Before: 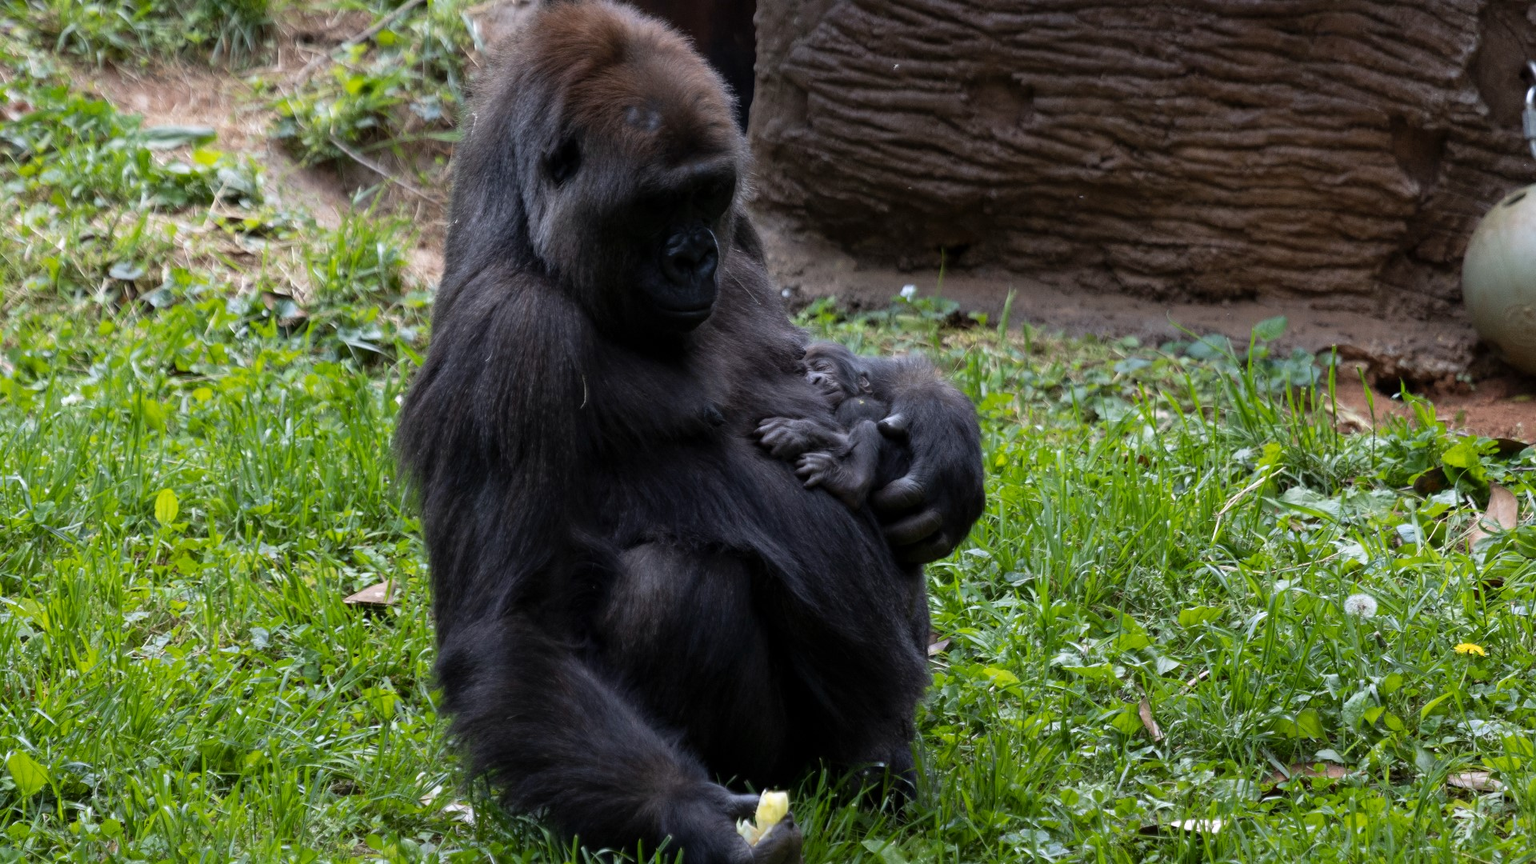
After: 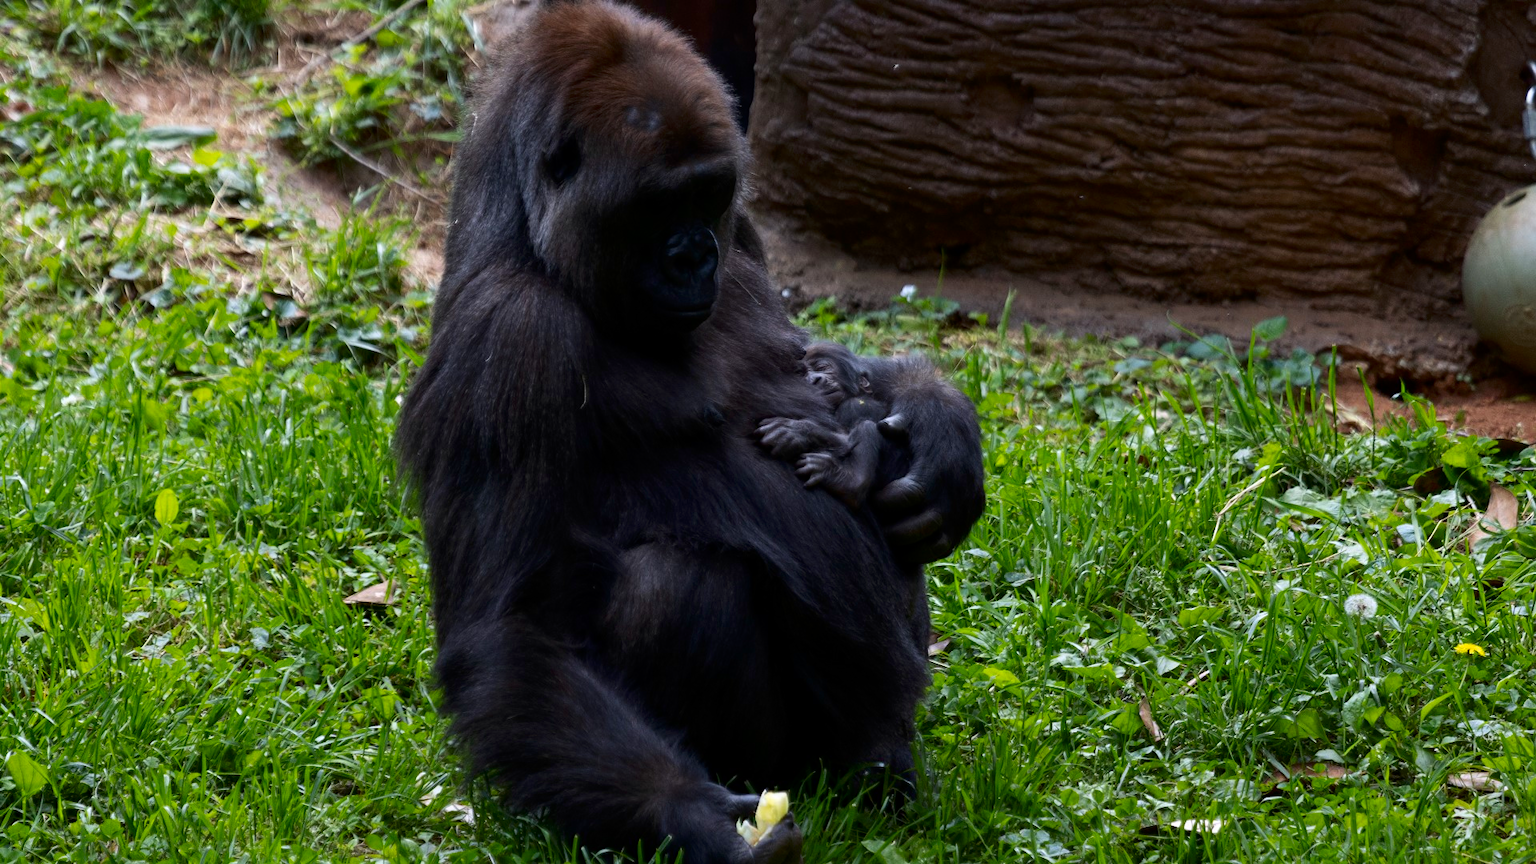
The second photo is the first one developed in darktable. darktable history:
contrast brightness saturation: contrast 0.117, brightness -0.117, saturation 0.202
